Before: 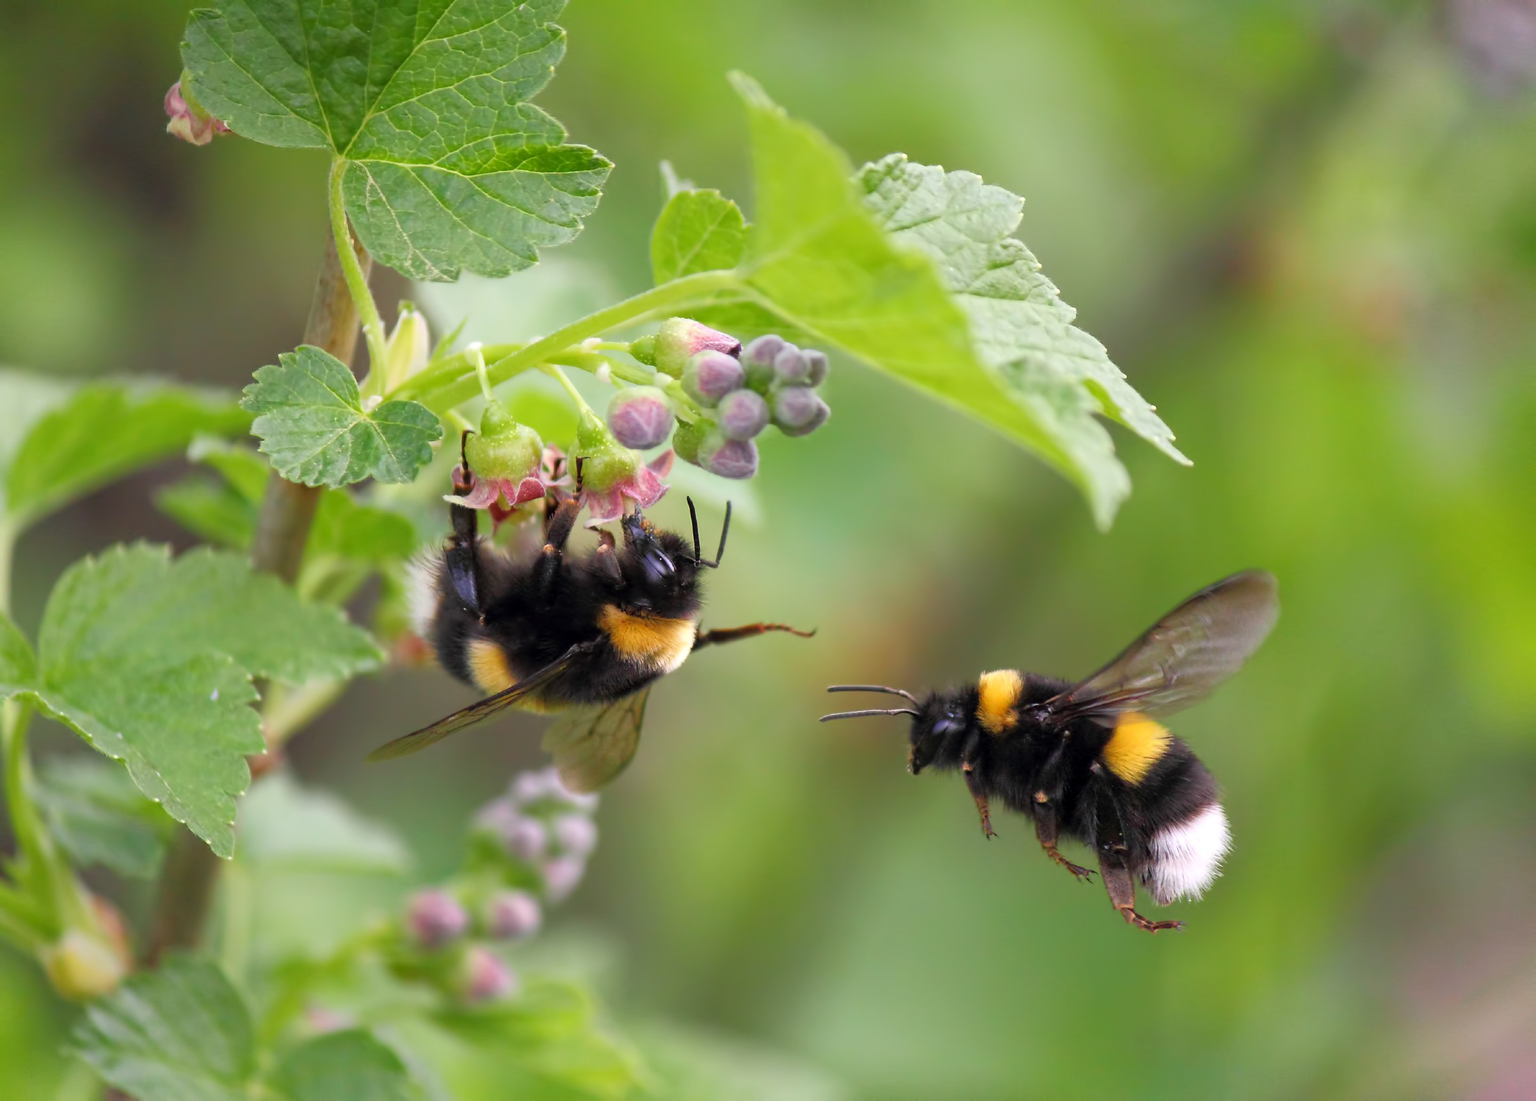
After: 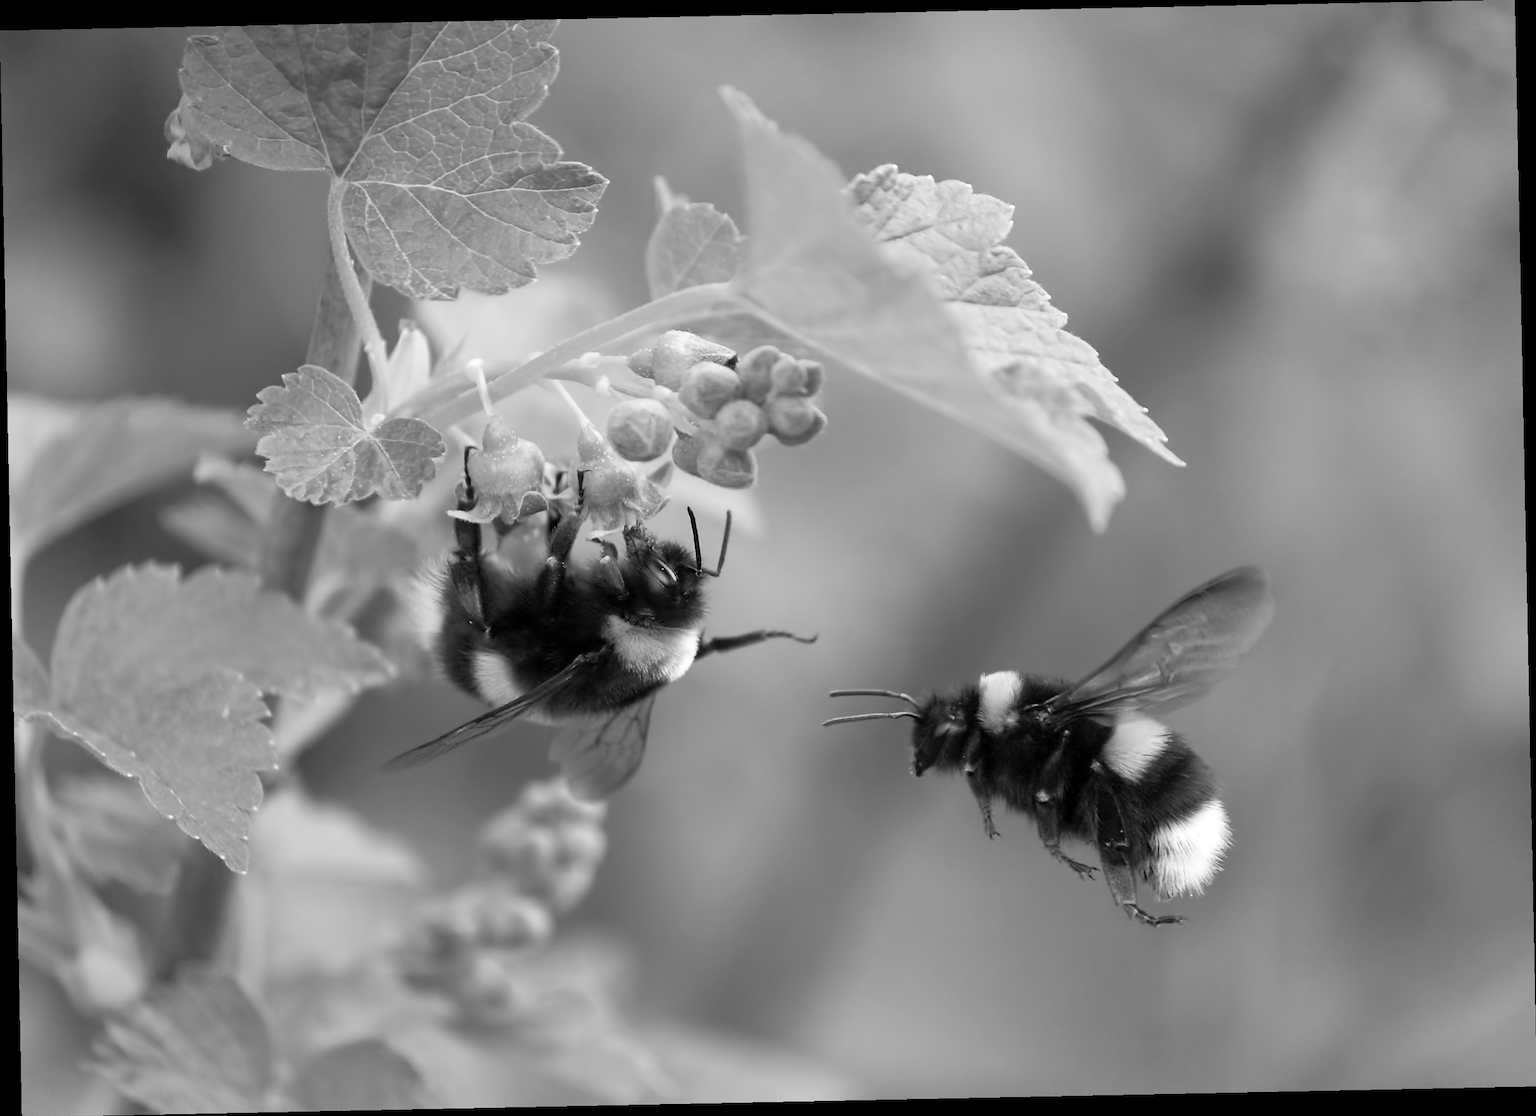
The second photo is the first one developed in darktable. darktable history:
monochrome: on, module defaults
rotate and perspective: rotation -1.17°, automatic cropping off
